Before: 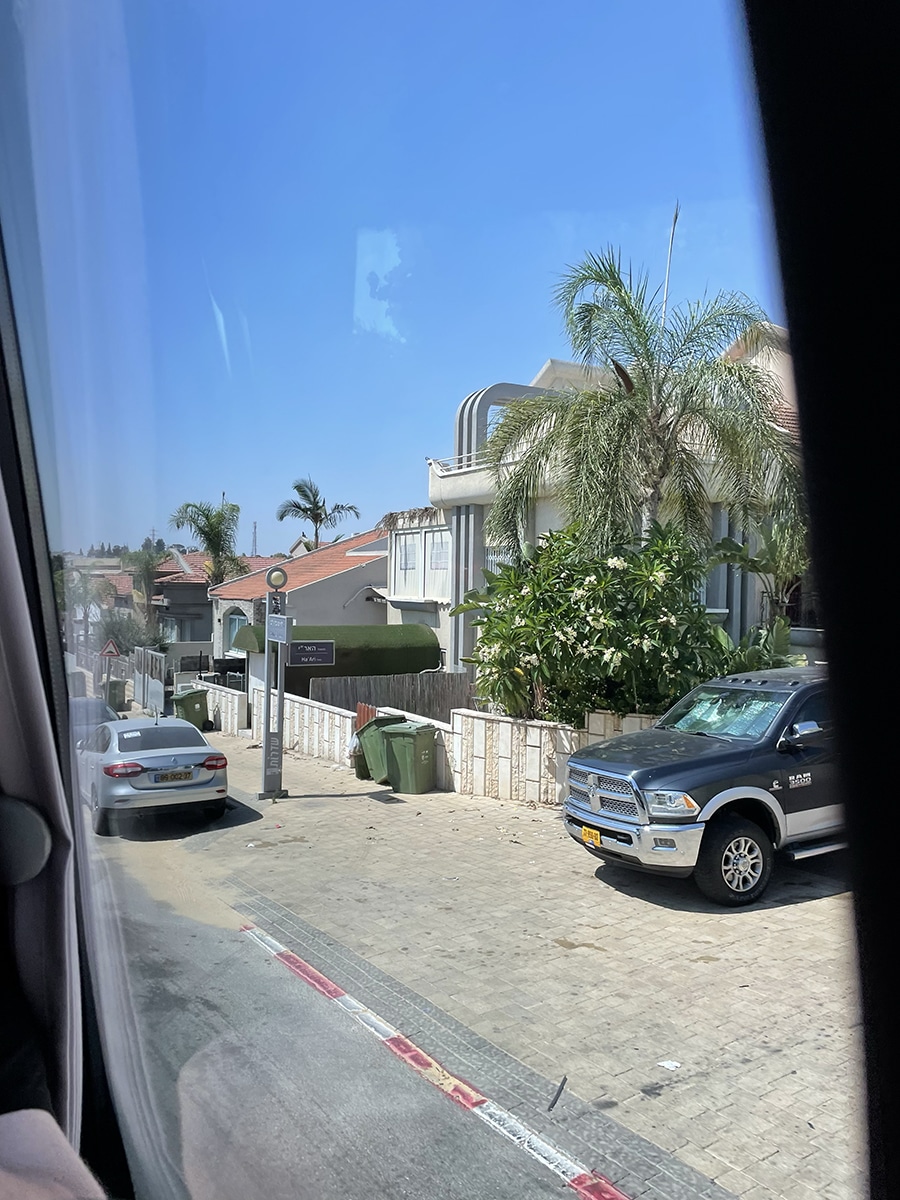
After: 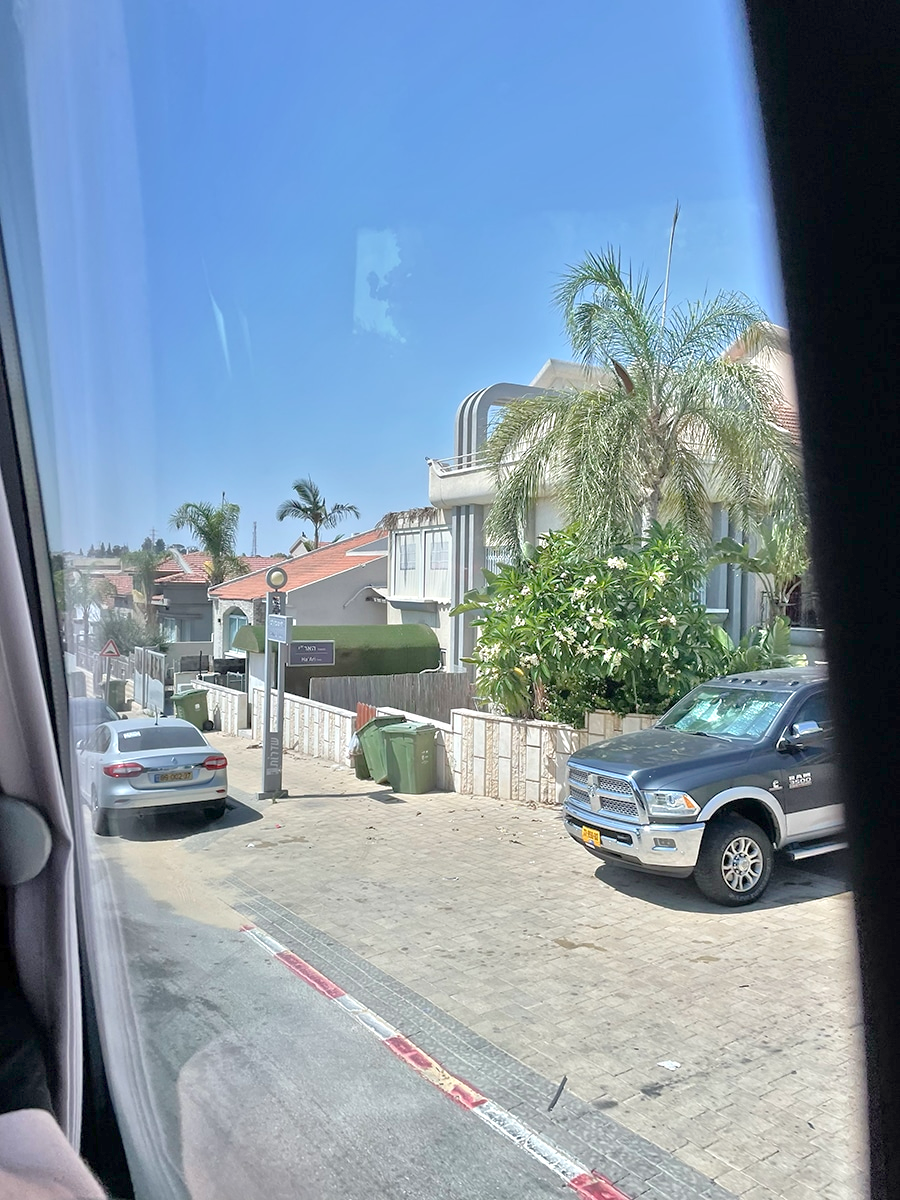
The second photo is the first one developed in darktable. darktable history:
tone equalizer: -8 EV 2 EV, -7 EV 2 EV, -6 EV 2 EV, -5 EV 2 EV, -4 EV 2 EV, -3 EV 1.5 EV, -2 EV 1 EV, -1 EV 0.5 EV
contrast brightness saturation: saturation -0.17
